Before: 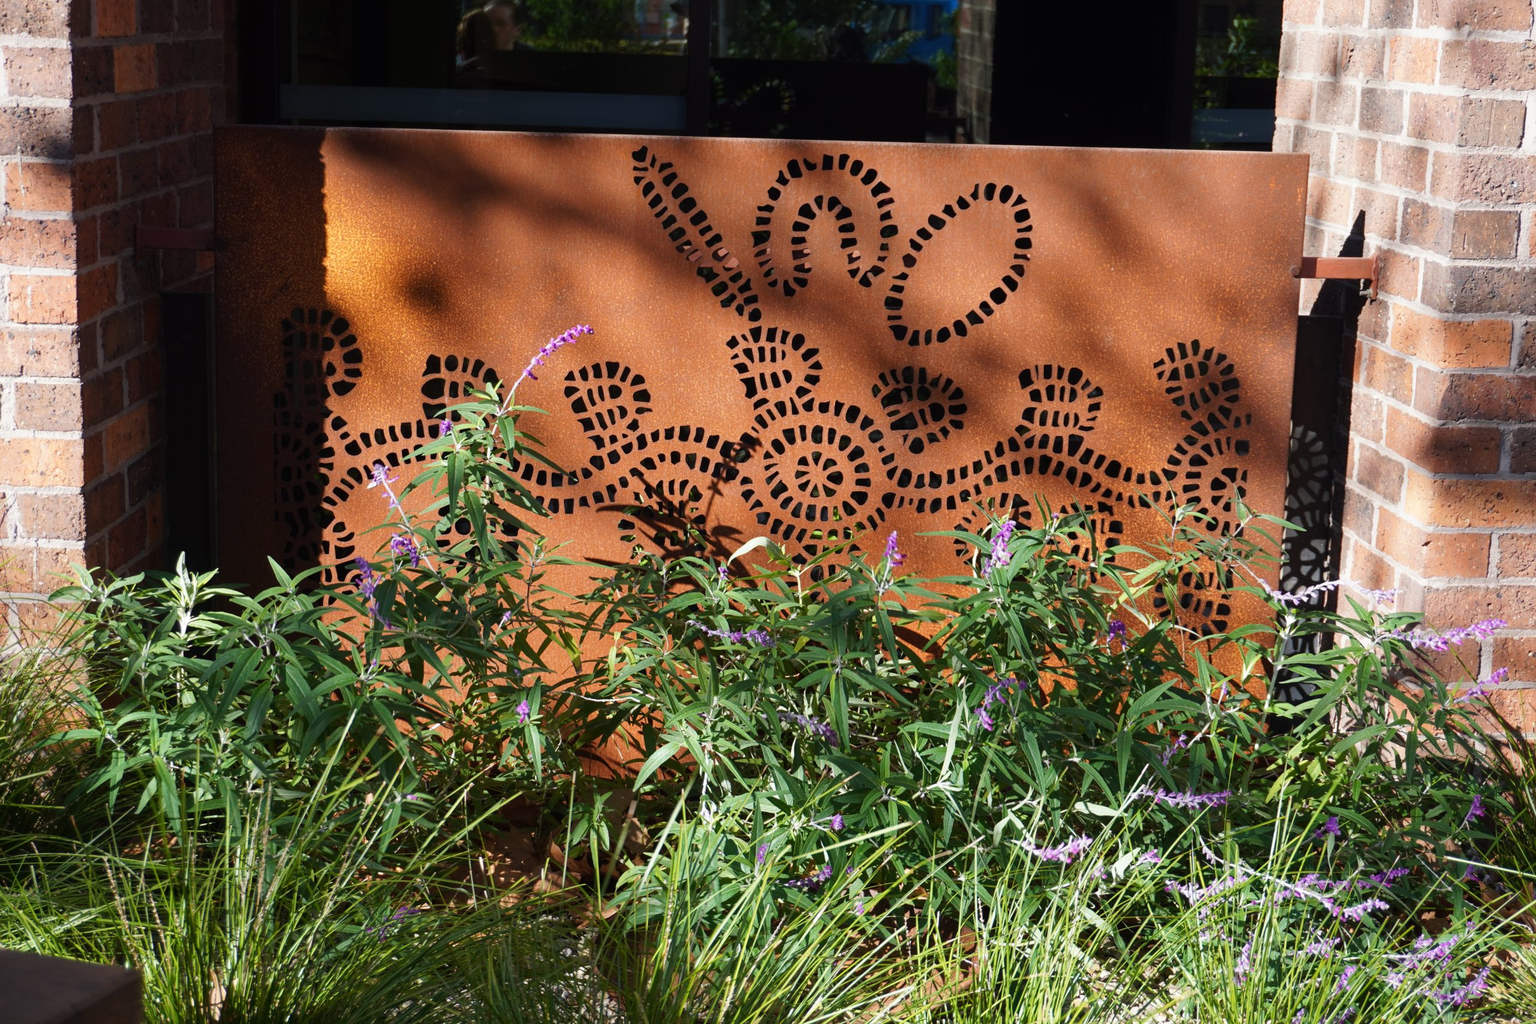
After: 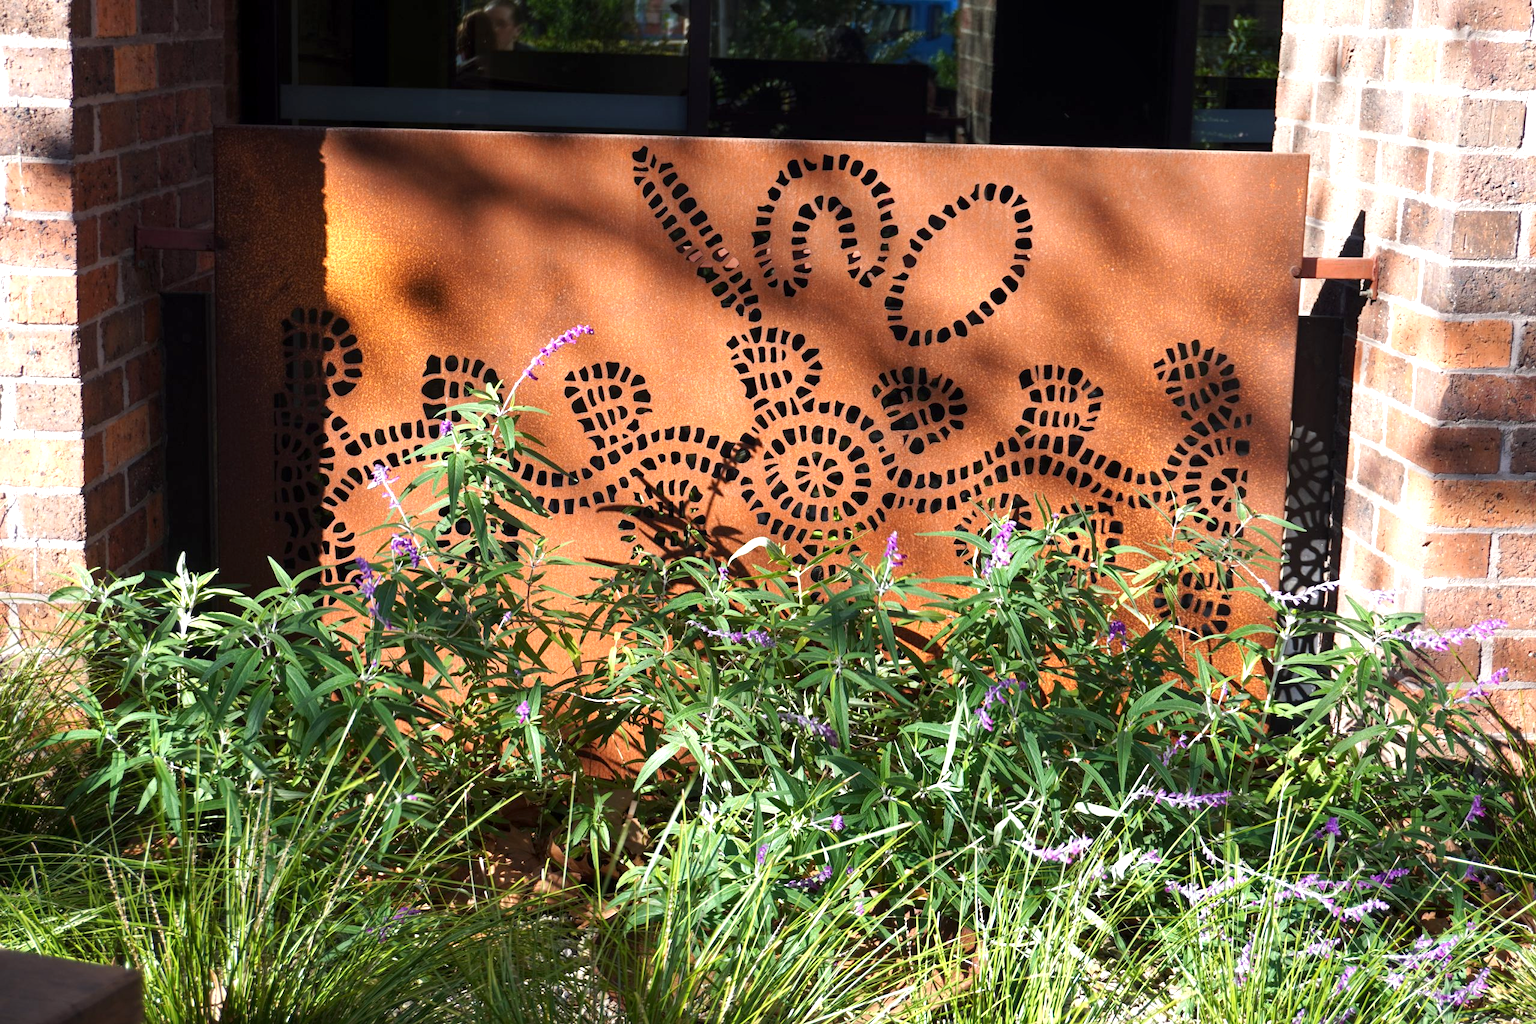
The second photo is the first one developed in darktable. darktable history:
local contrast: highlights 100%, shadows 100%, detail 120%, midtone range 0.2
exposure: exposure 0.6 EV, compensate highlight preservation false
